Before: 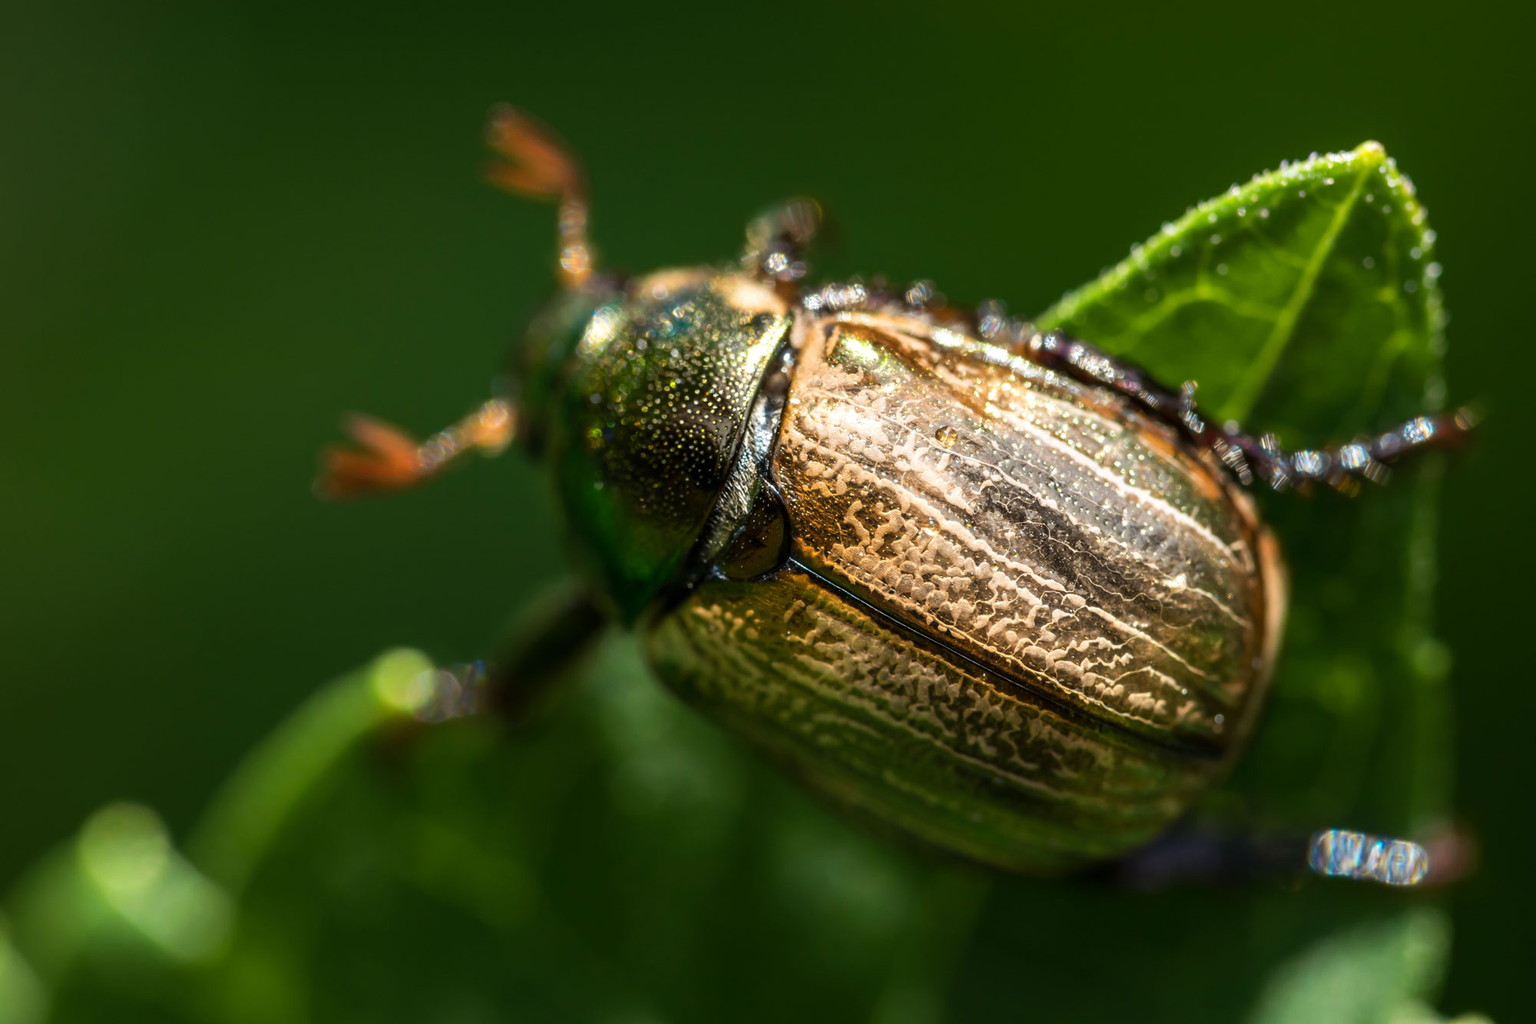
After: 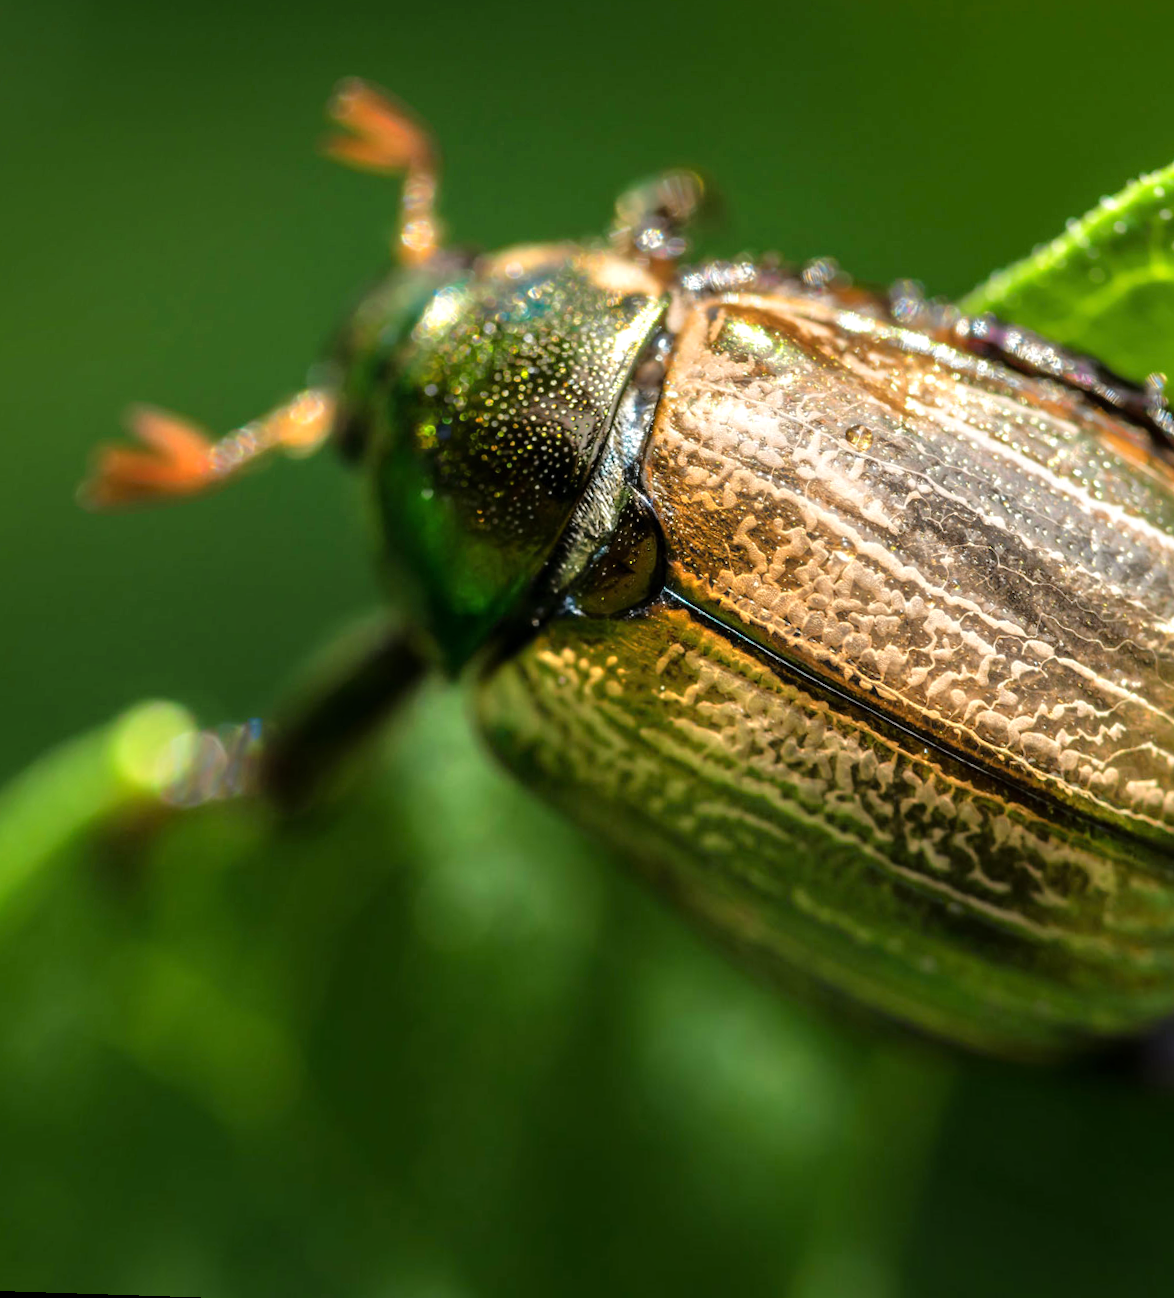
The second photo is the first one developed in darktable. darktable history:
tone equalizer: -7 EV 0.15 EV, -6 EV 0.6 EV, -5 EV 1.15 EV, -4 EV 1.33 EV, -3 EV 1.15 EV, -2 EV 0.6 EV, -1 EV 0.15 EV, mask exposure compensation -0.5 EV
rotate and perspective: rotation 0.72°, lens shift (vertical) -0.352, lens shift (horizontal) -0.051, crop left 0.152, crop right 0.859, crop top 0.019, crop bottom 0.964
crop and rotate: left 9.061%, right 20.142%
